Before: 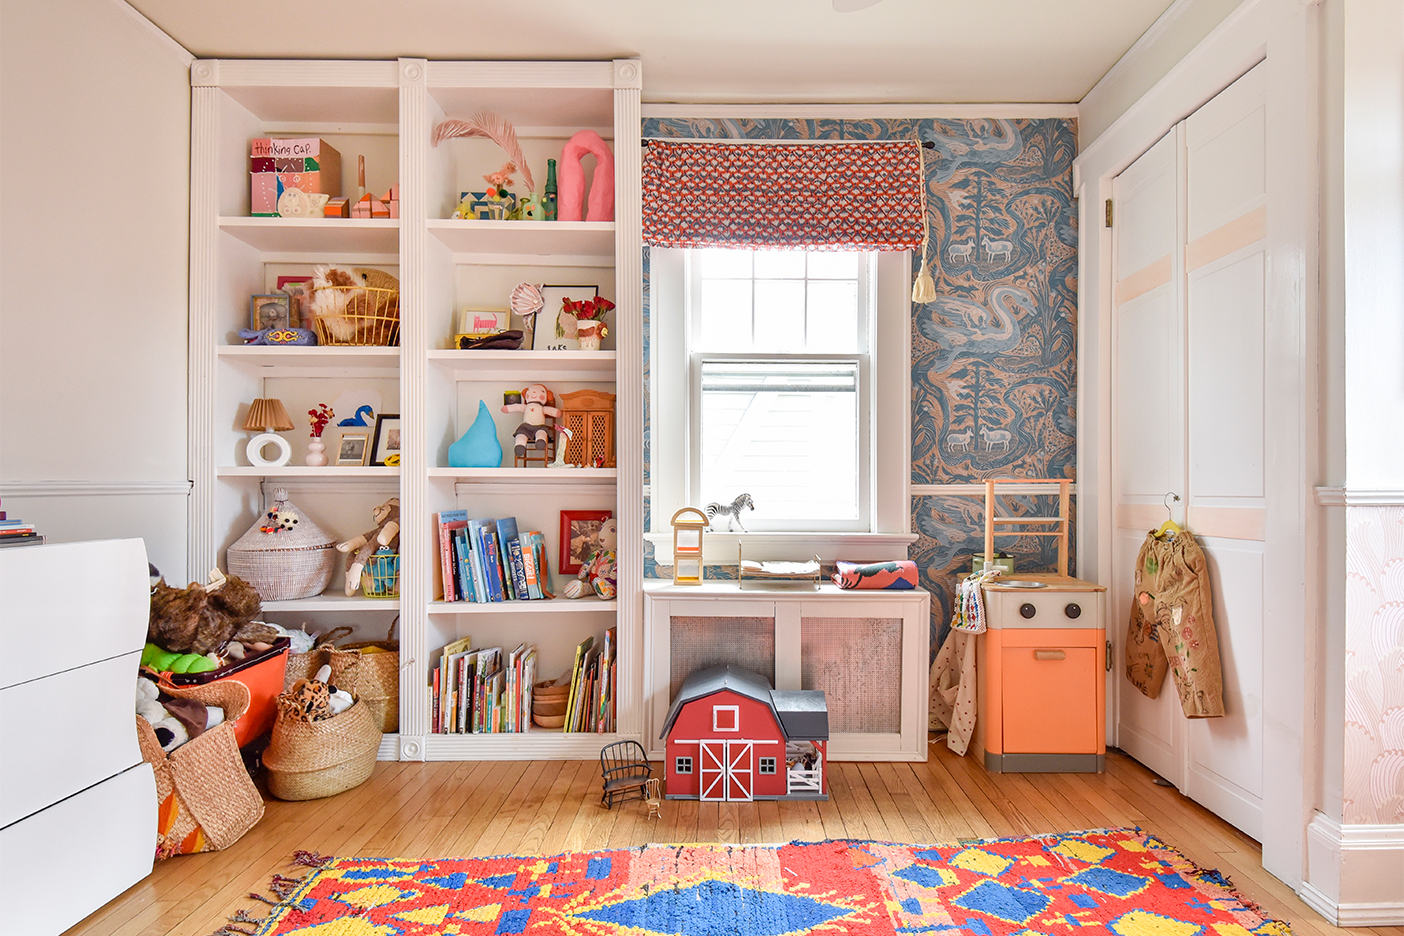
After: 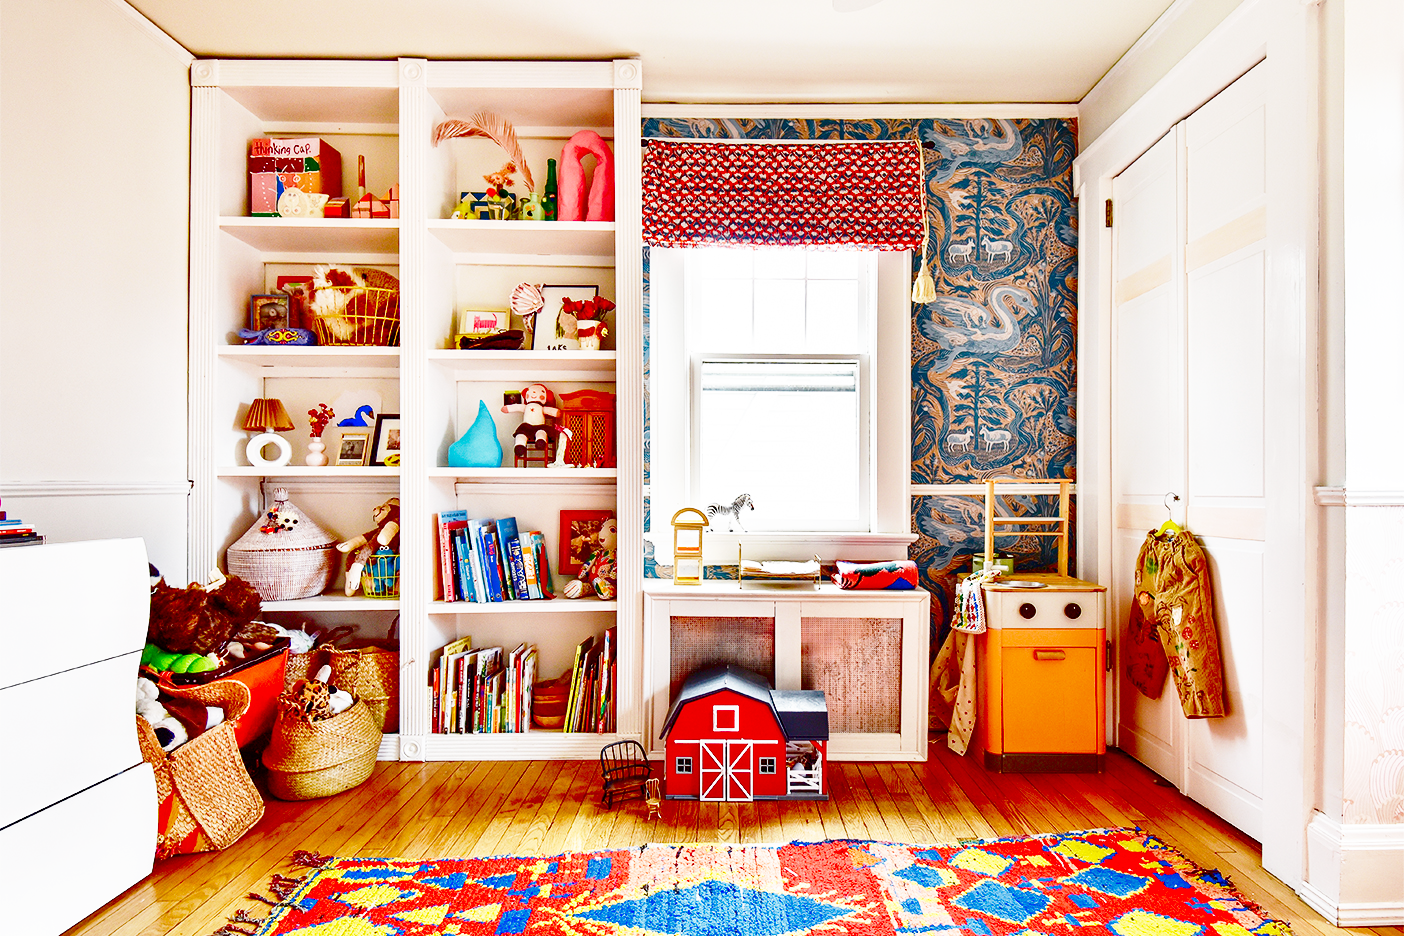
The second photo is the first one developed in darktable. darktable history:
contrast brightness saturation: brightness -0.995, saturation 0.982
base curve: curves: ch0 [(0, 0) (0.007, 0.004) (0.027, 0.03) (0.046, 0.07) (0.207, 0.54) (0.442, 0.872) (0.673, 0.972) (1, 1)], preserve colors none
